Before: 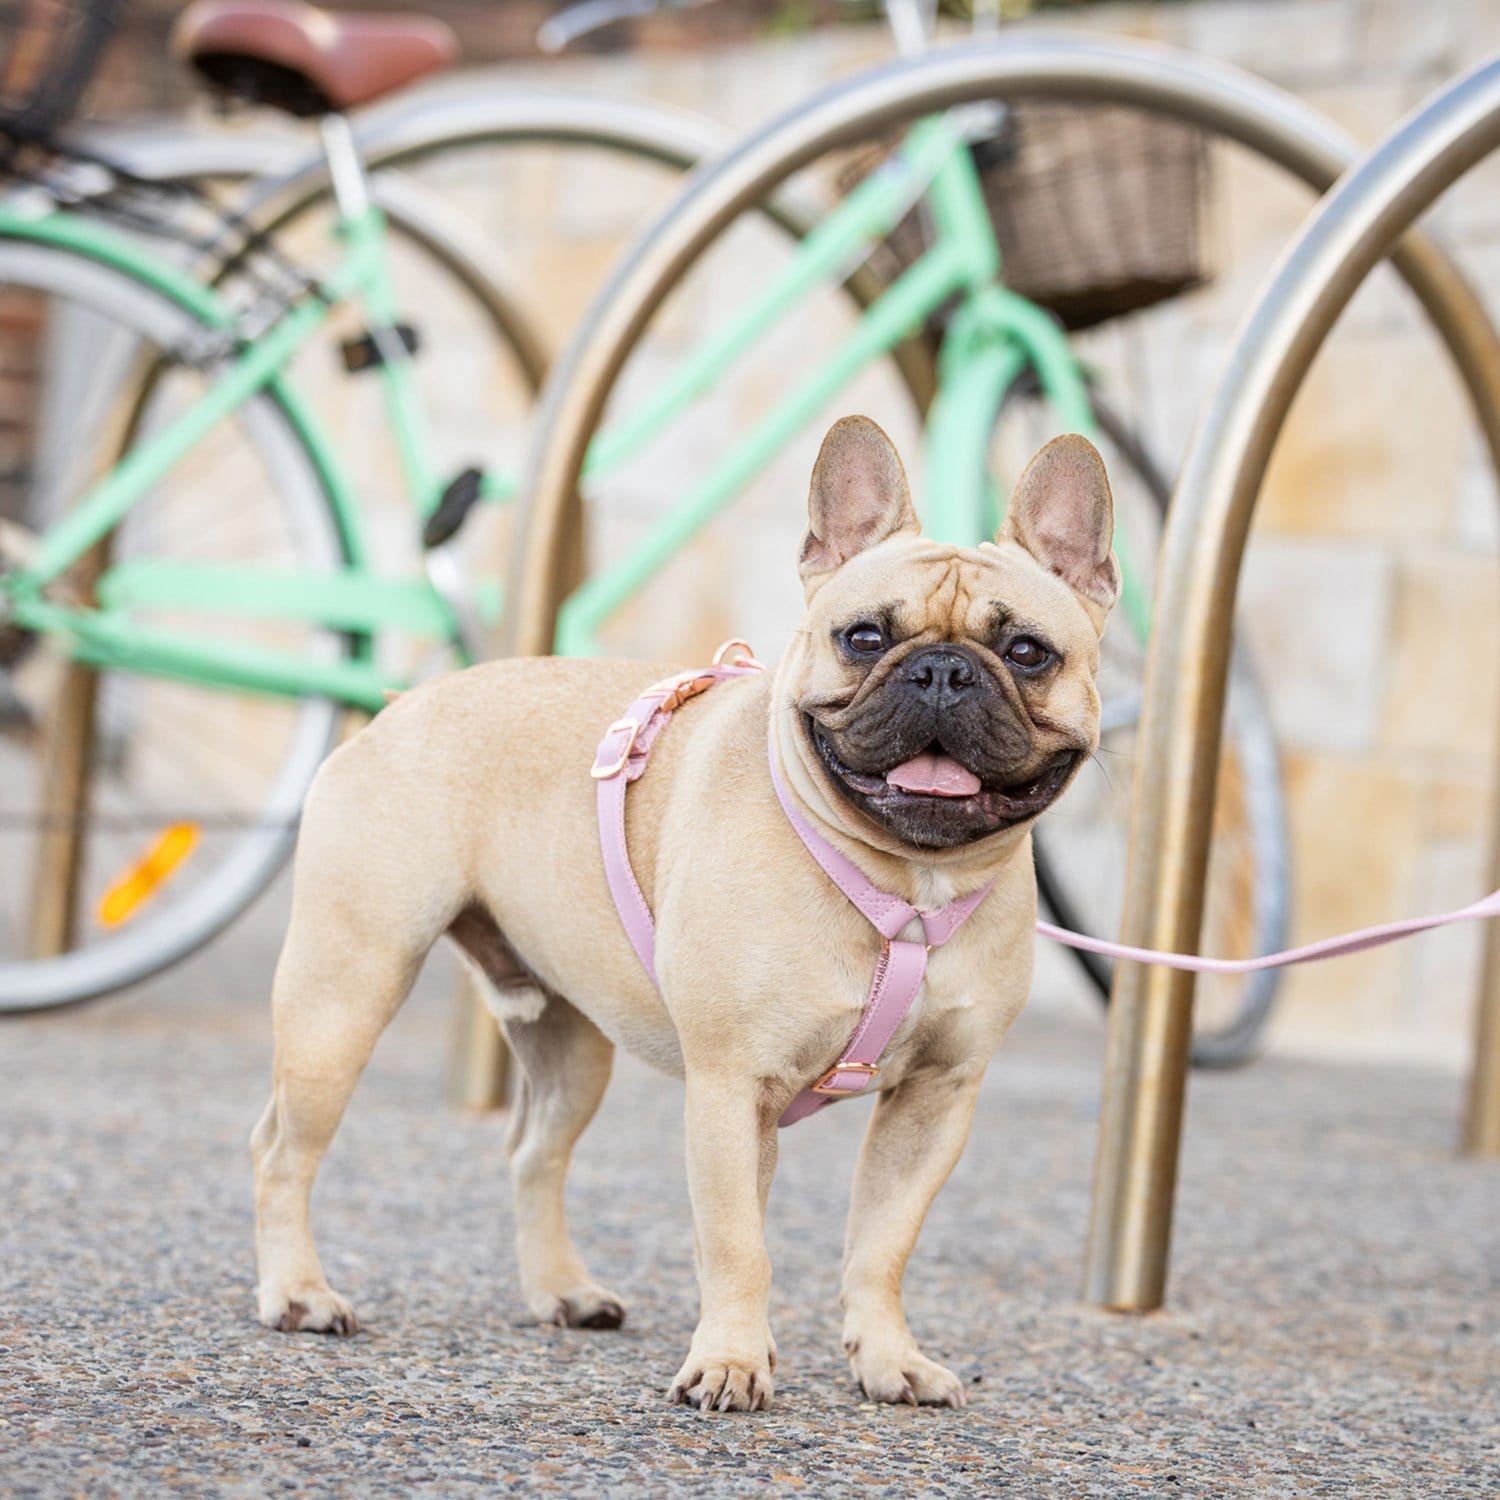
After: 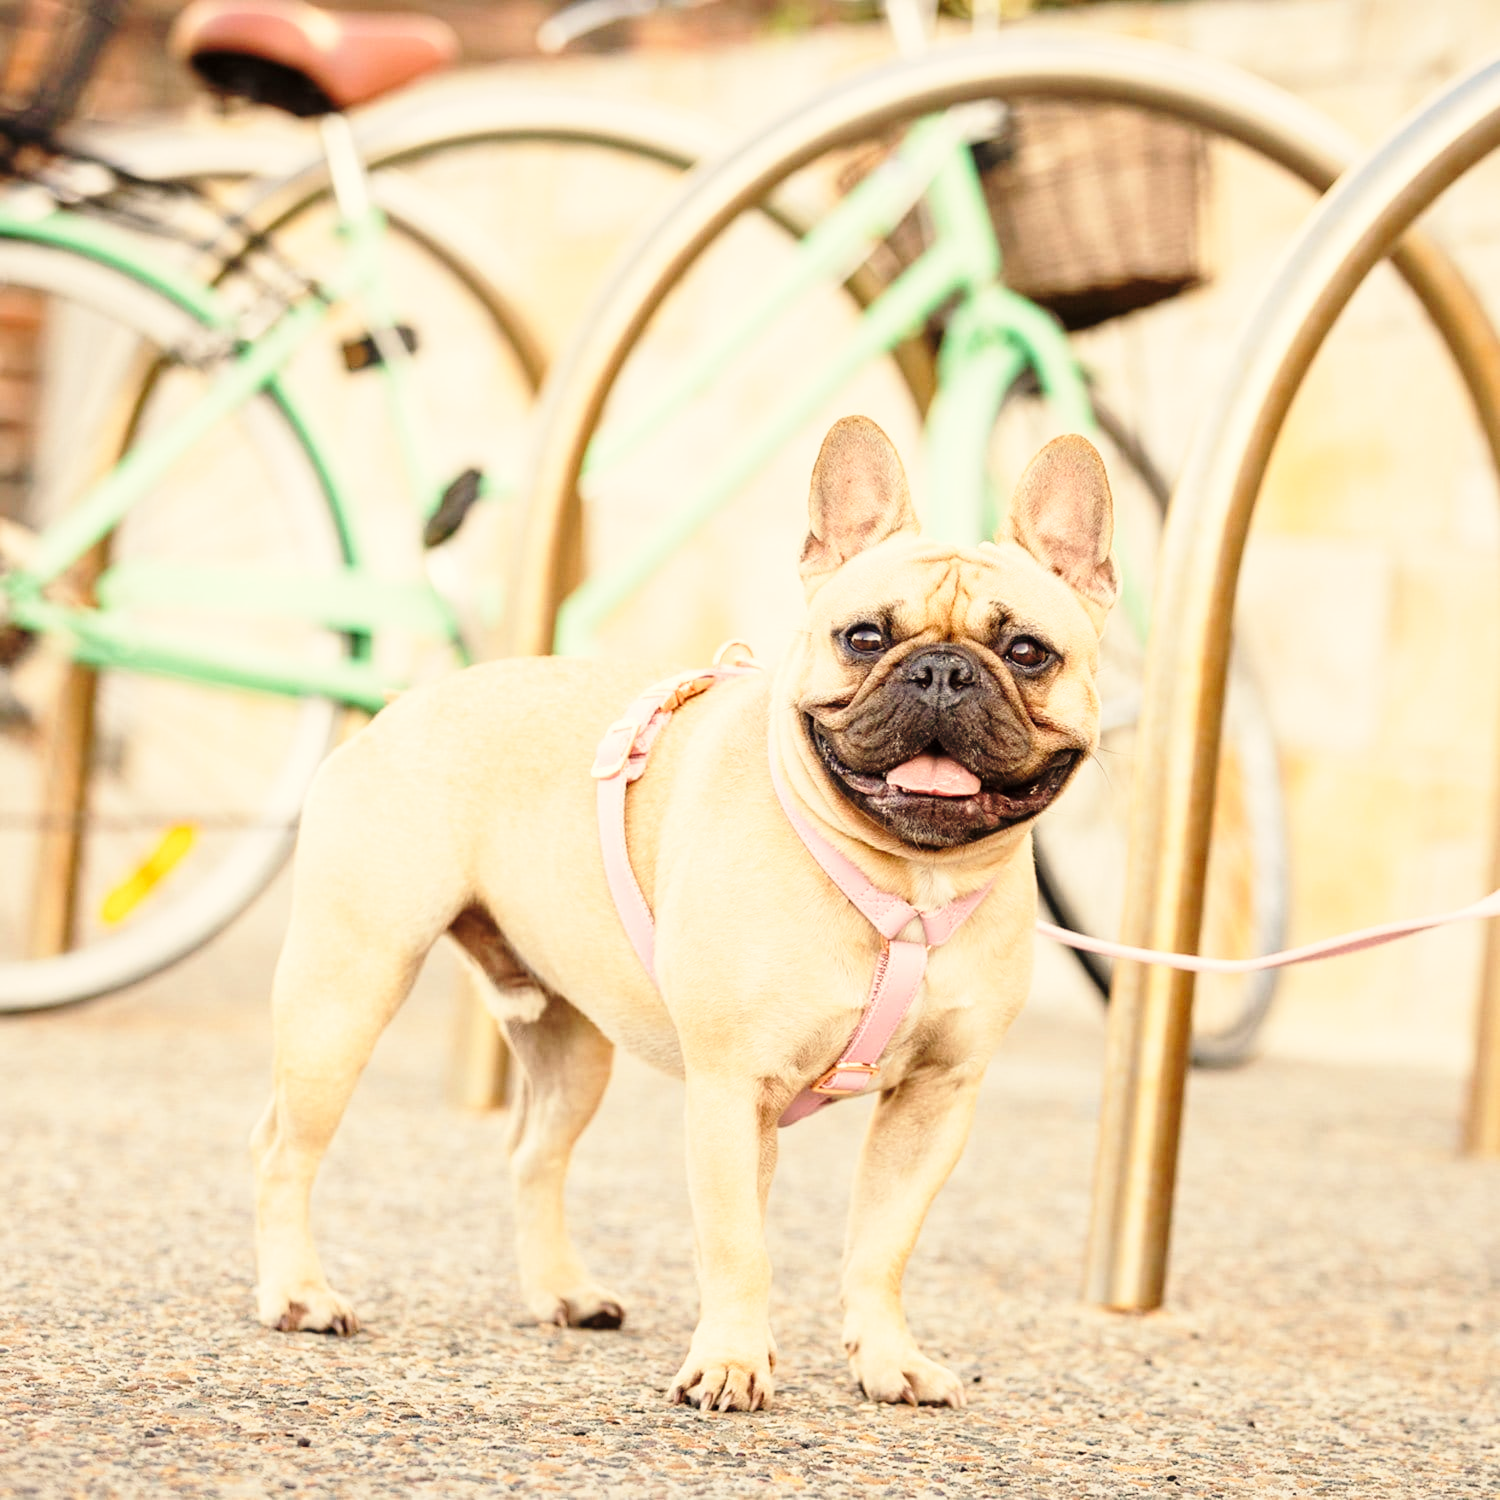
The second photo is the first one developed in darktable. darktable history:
white balance: red 1.138, green 0.996, blue 0.812
base curve: curves: ch0 [(0, 0) (0.028, 0.03) (0.121, 0.232) (0.46, 0.748) (0.859, 0.968) (1, 1)], preserve colors none
